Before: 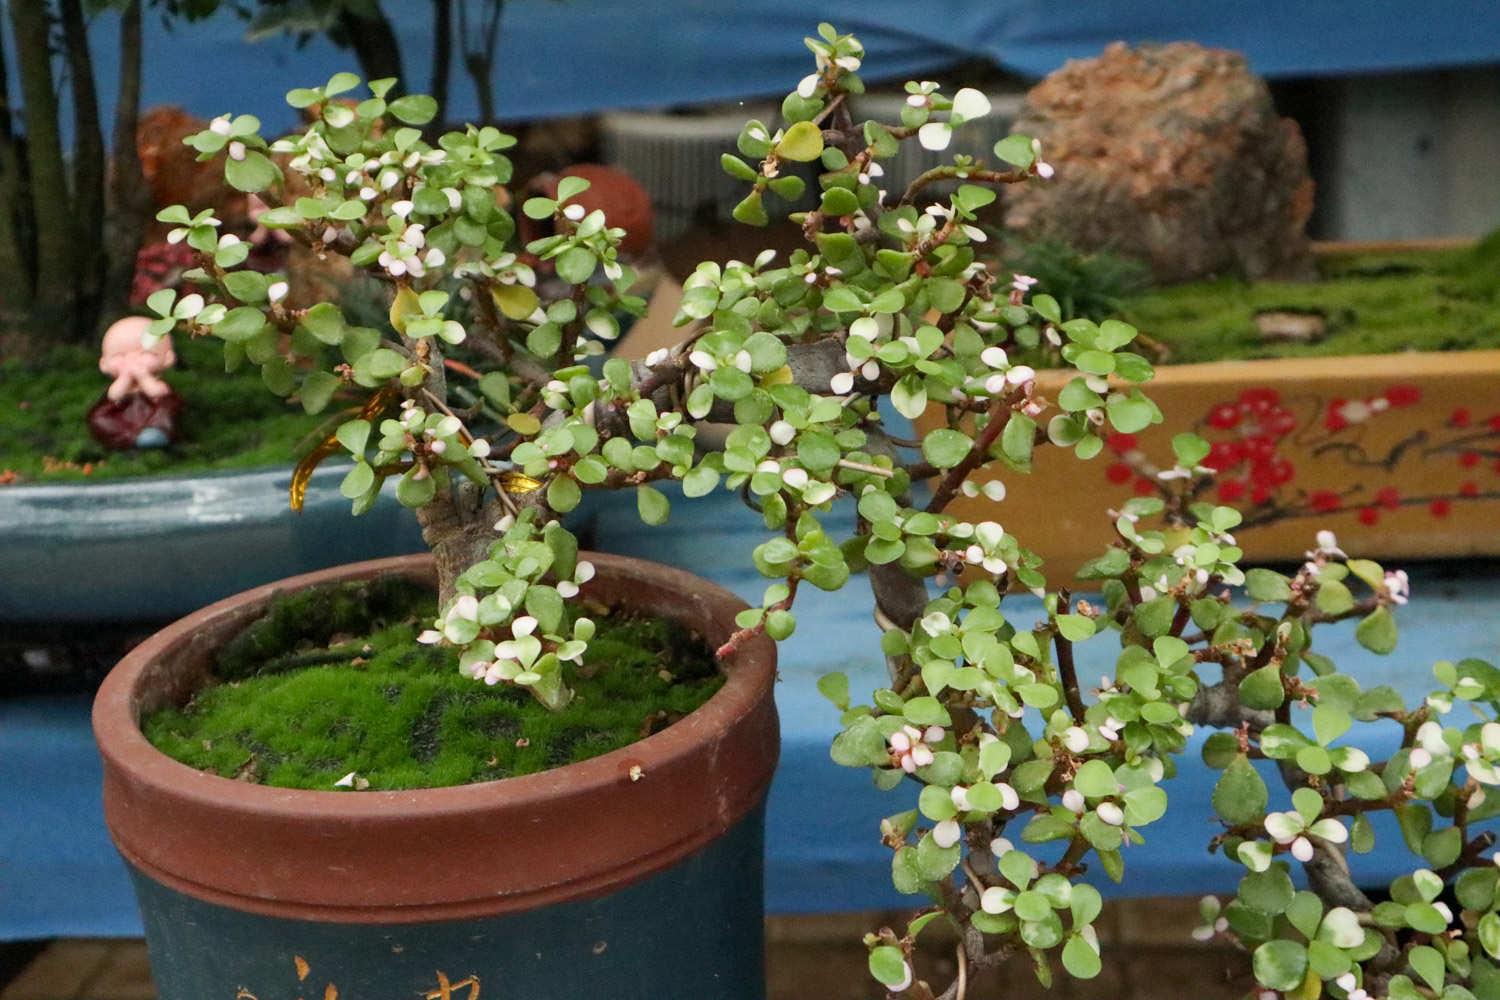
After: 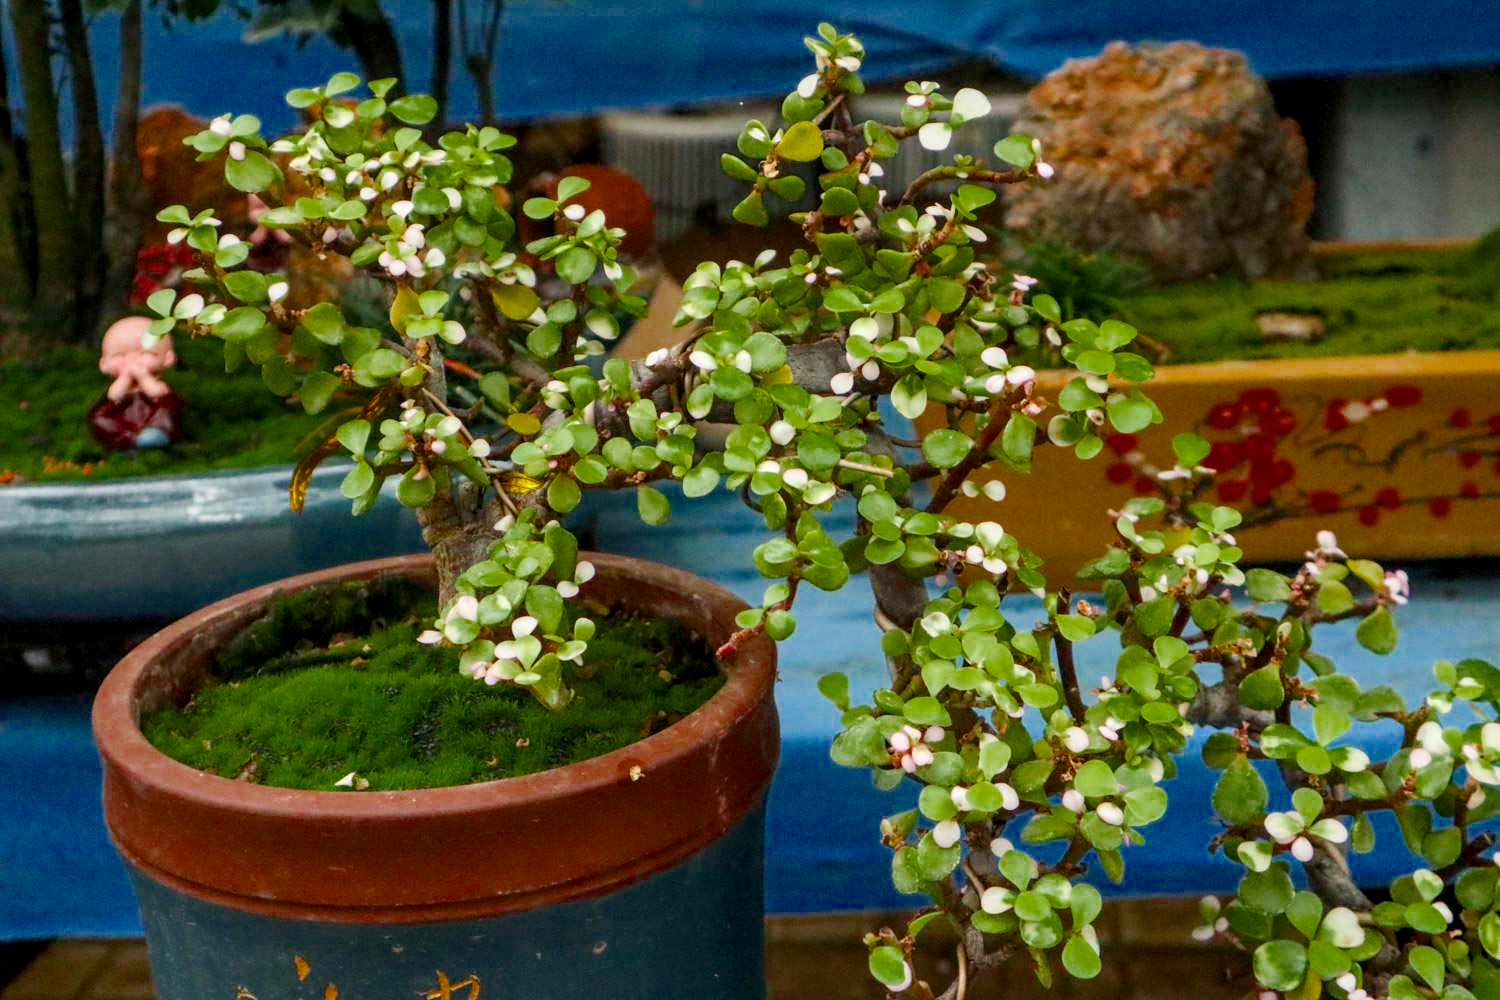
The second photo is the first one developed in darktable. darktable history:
color balance rgb: power › hue 311.68°, perceptual saturation grading › global saturation 31.133%, saturation formula JzAzBz (2021)
local contrast: on, module defaults
